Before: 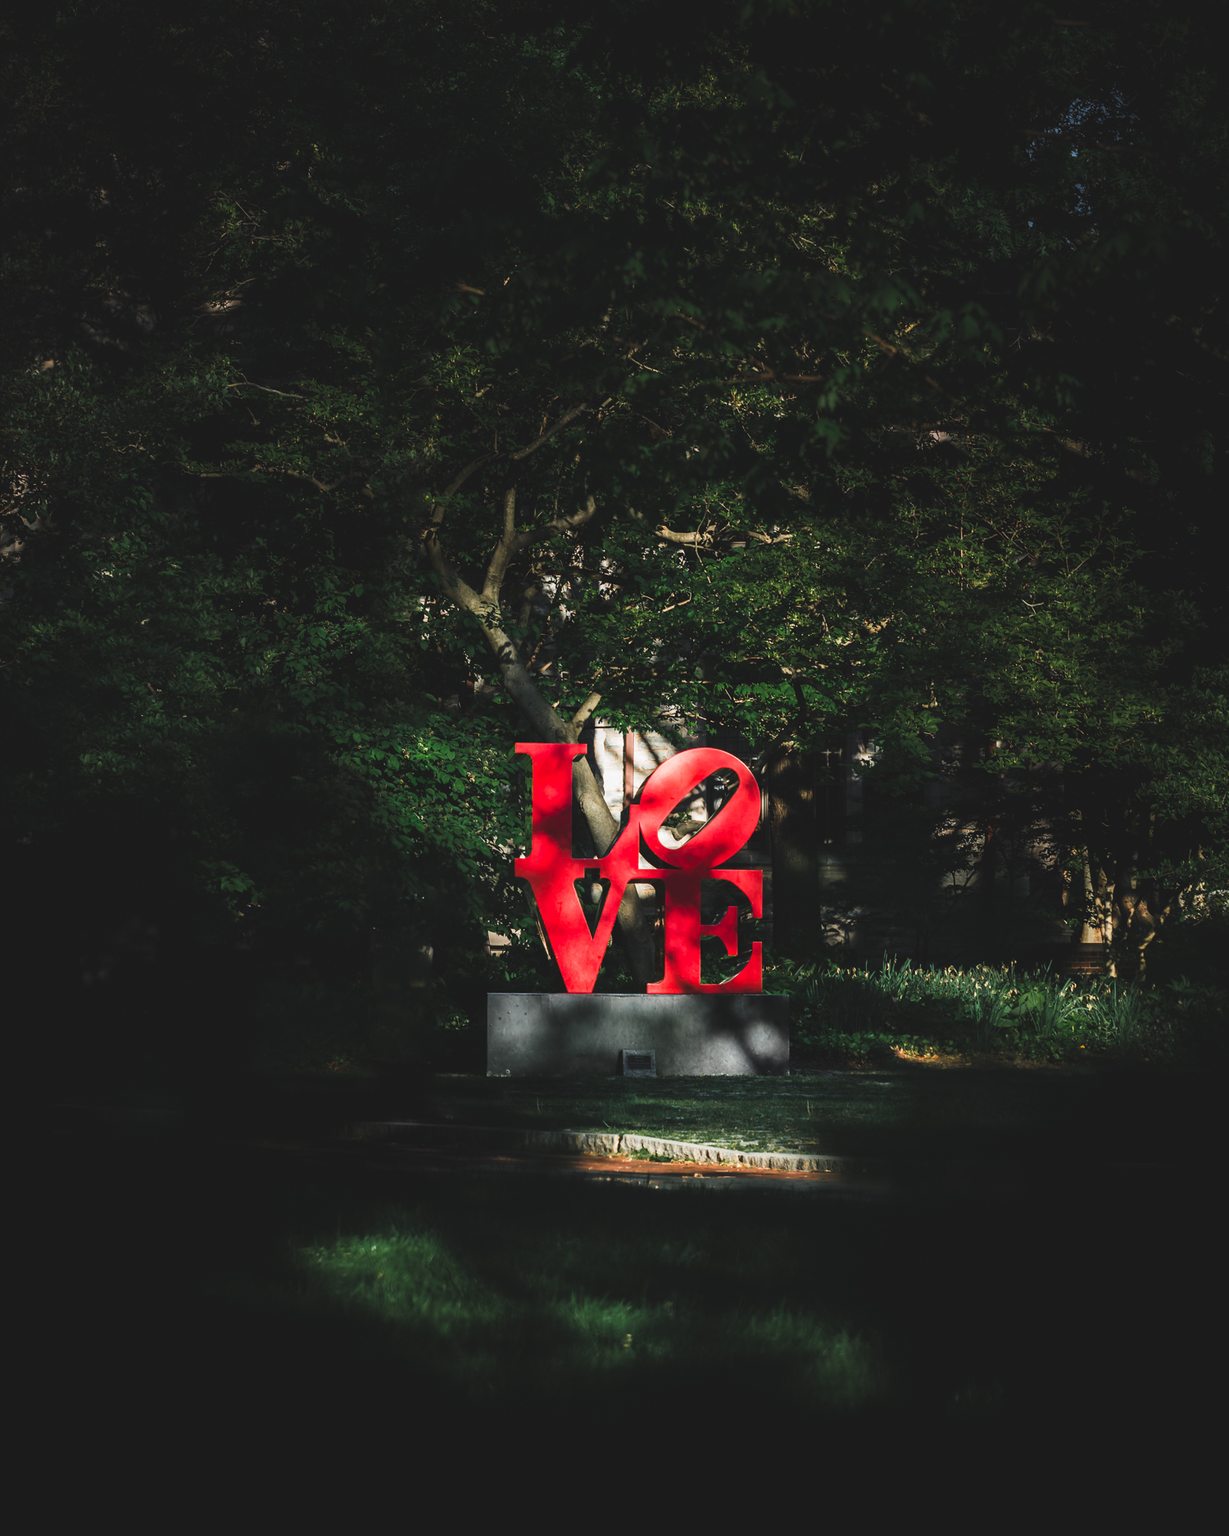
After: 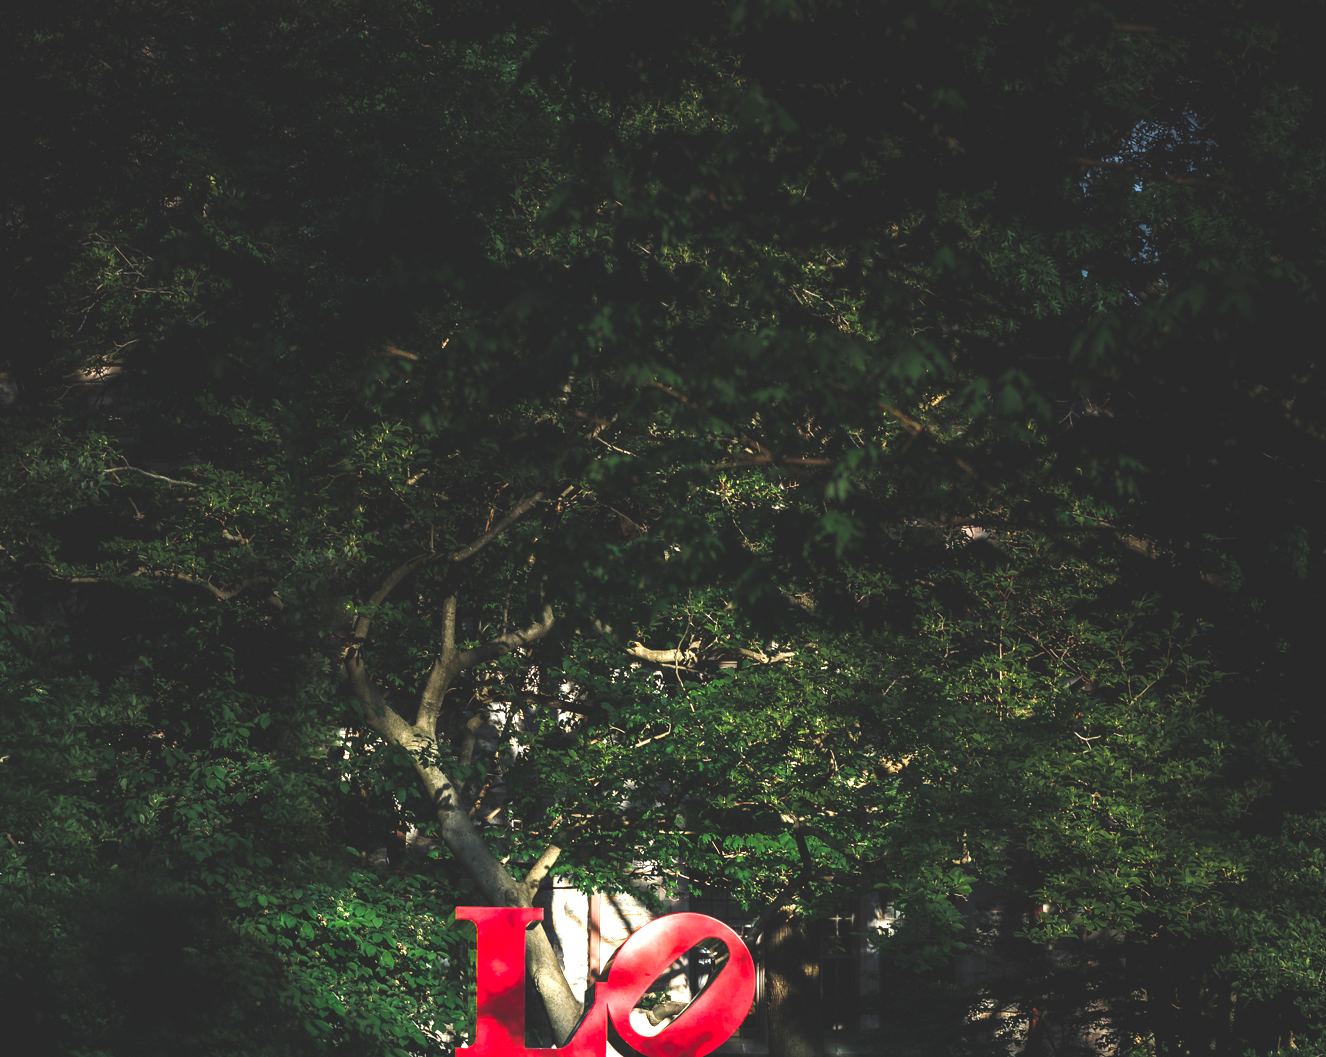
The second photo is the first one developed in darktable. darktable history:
crop and rotate: left 11.587%, bottom 43.576%
exposure: exposure 0.996 EV, compensate highlight preservation false
